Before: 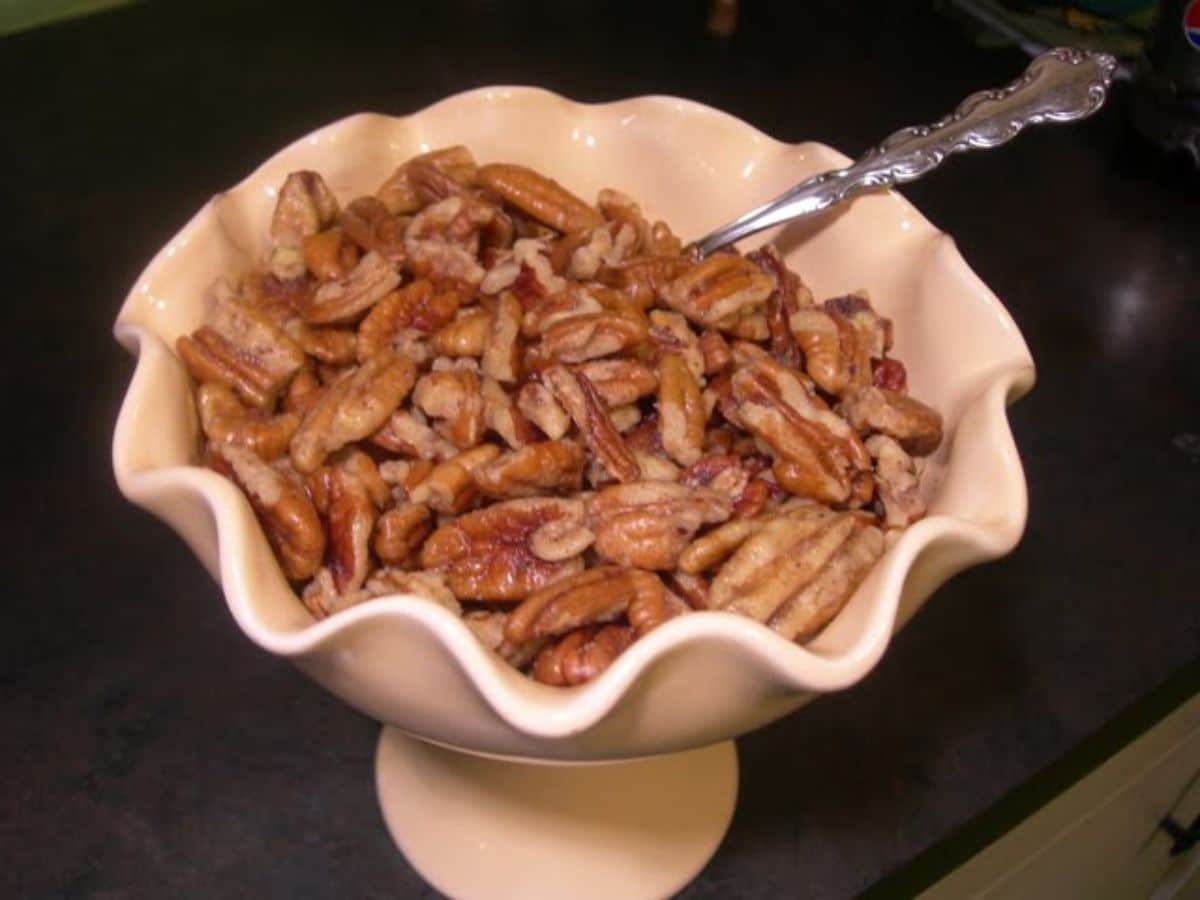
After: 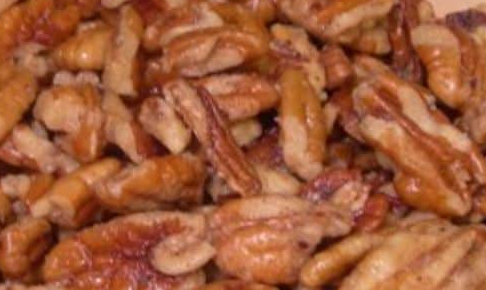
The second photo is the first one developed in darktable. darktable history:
crop: left 31.63%, top 31.88%, right 27.796%, bottom 35.868%
